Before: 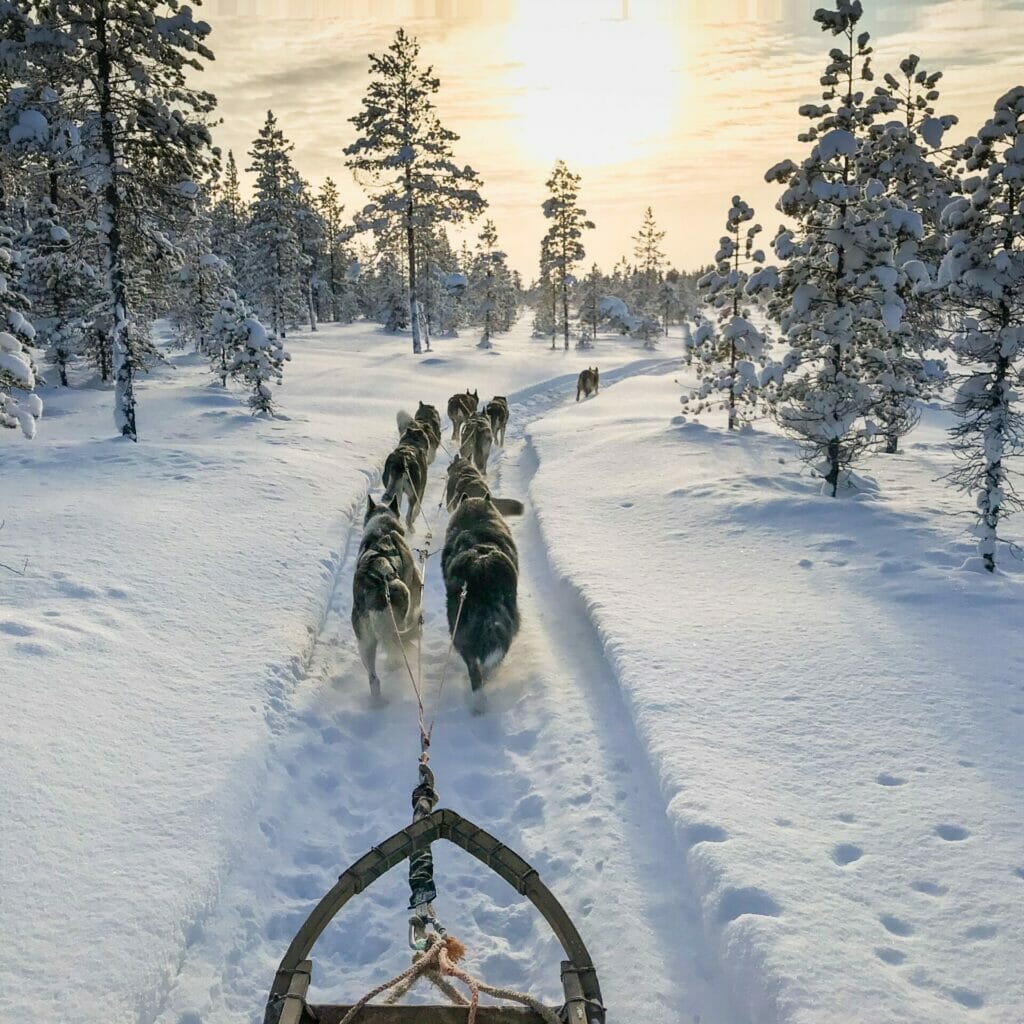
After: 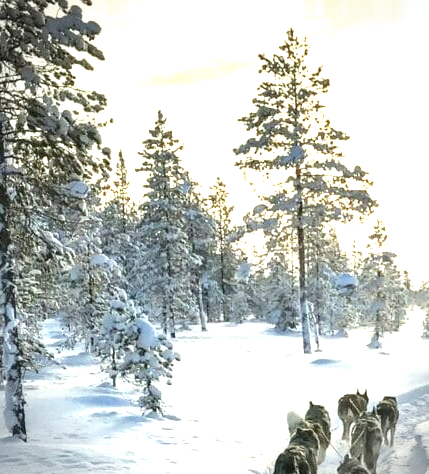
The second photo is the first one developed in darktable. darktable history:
color balance: lift [1.004, 1.002, 1.002, 0.998], gamma [1, 1.007, 1.002, 0.993], gain [1, 0.977, 1.013, 1.023], contrast -3.64%
crop and rotate: left 10.817%, top 0.062%, right 47.194%, bottom 53.626%
exposure: black level correction 0, exposure 1.388 EV, compensate exposure bias true, compensate highlight preservation false
vignetting: dithering 8-bit output, unbound false
